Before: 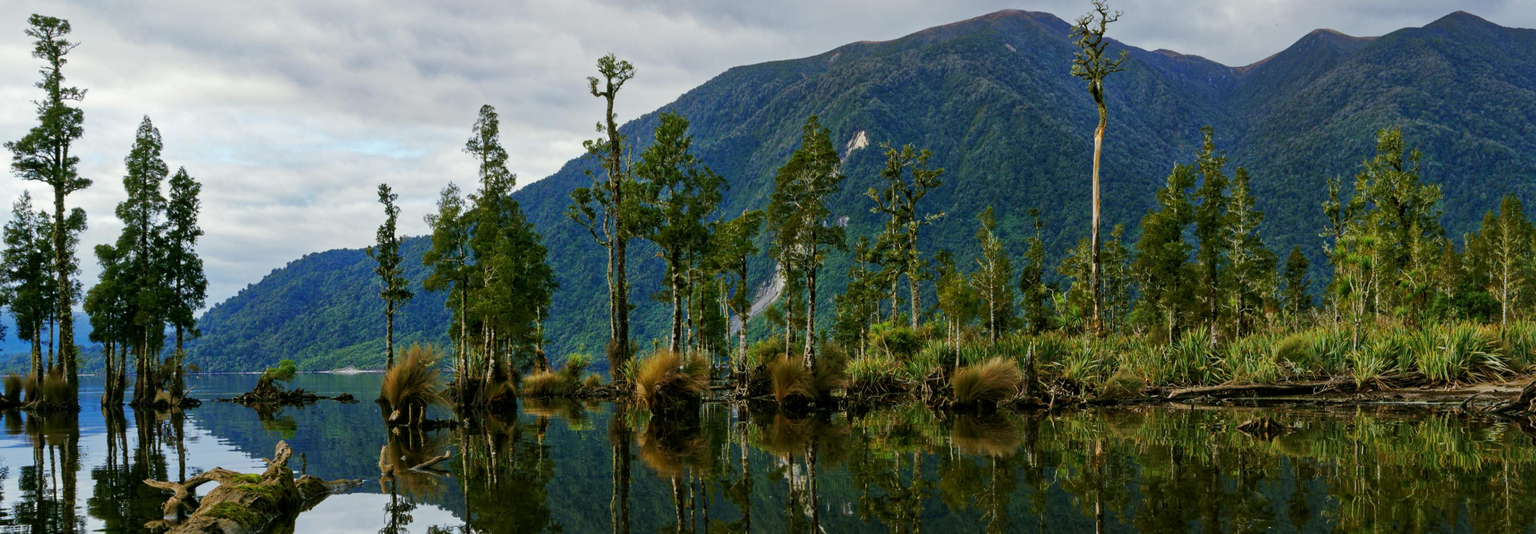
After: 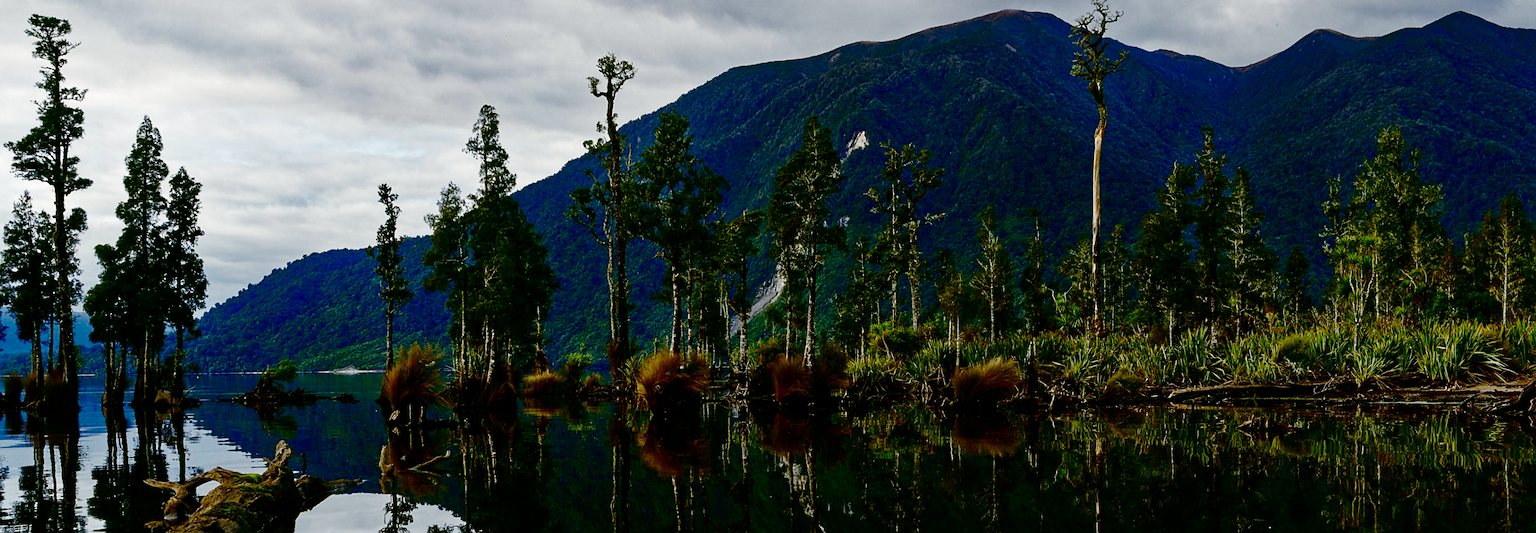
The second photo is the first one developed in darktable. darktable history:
sharpen: on, module defaults
contrast brightness saturation: brightness -0.52
base curve: curves: ch0 [(0, 0) (0.036, 0.025) (0.121, 0.166) (0.206, 0.329) (0.605, 0.79) (1, 1)], preserve colors none
